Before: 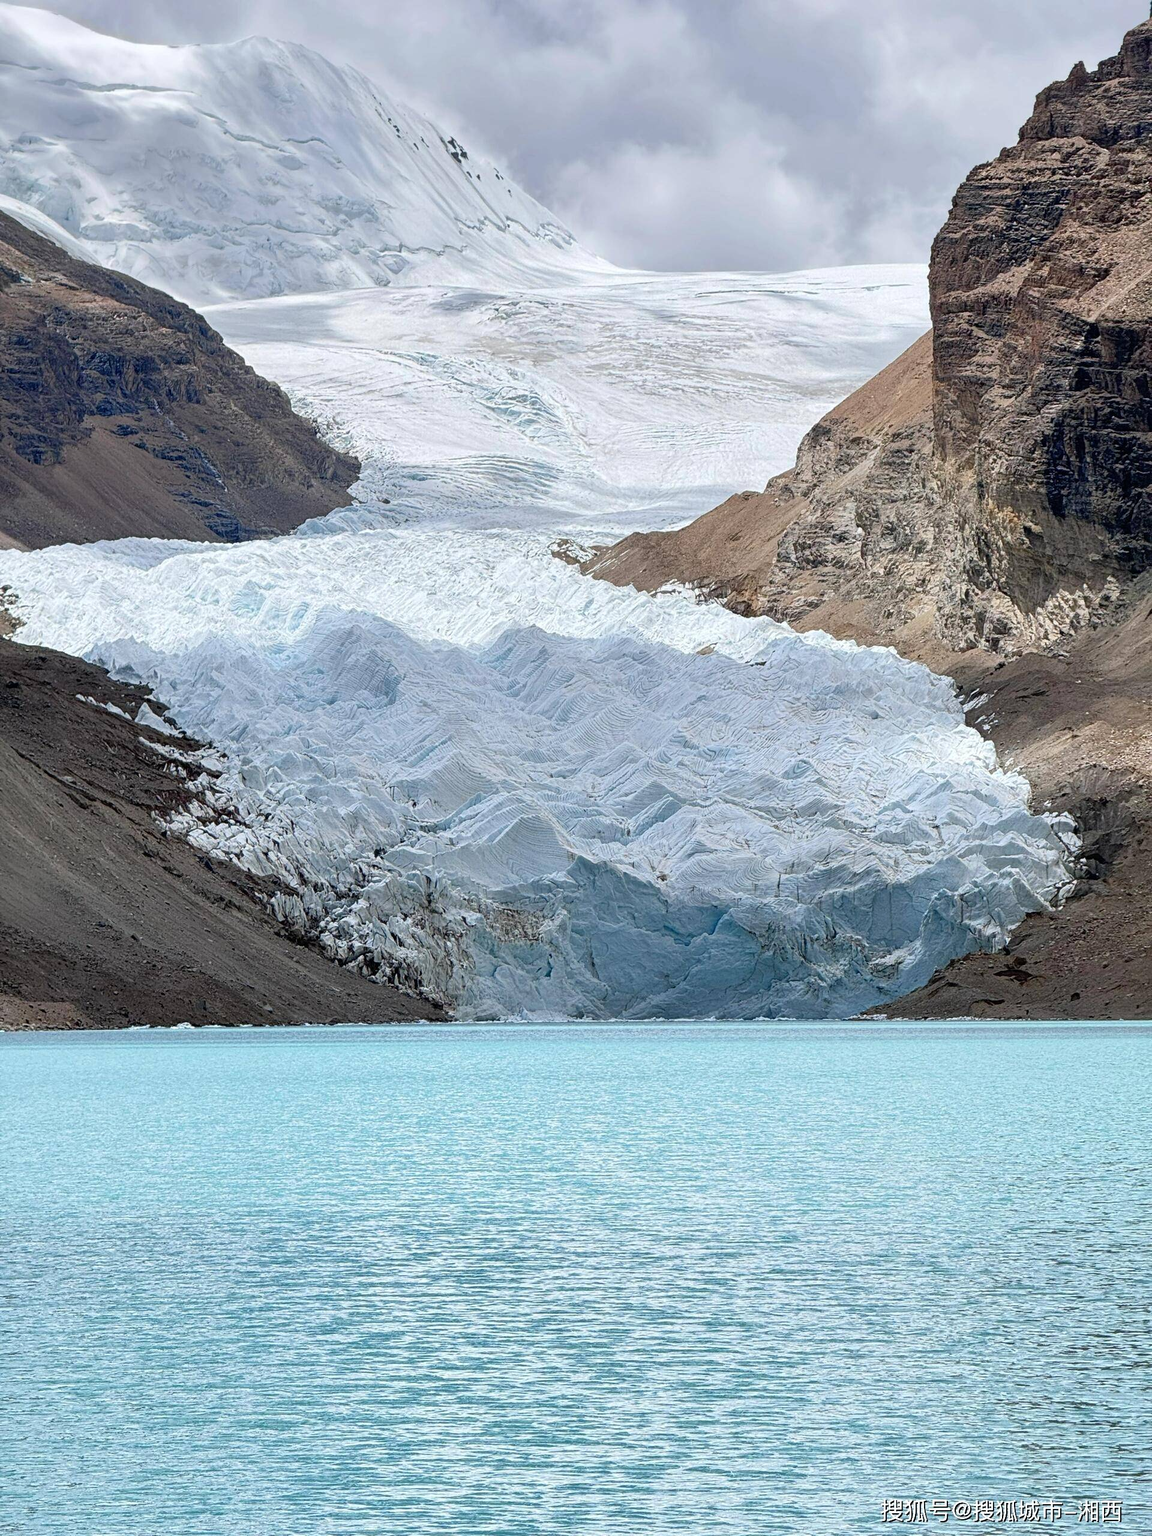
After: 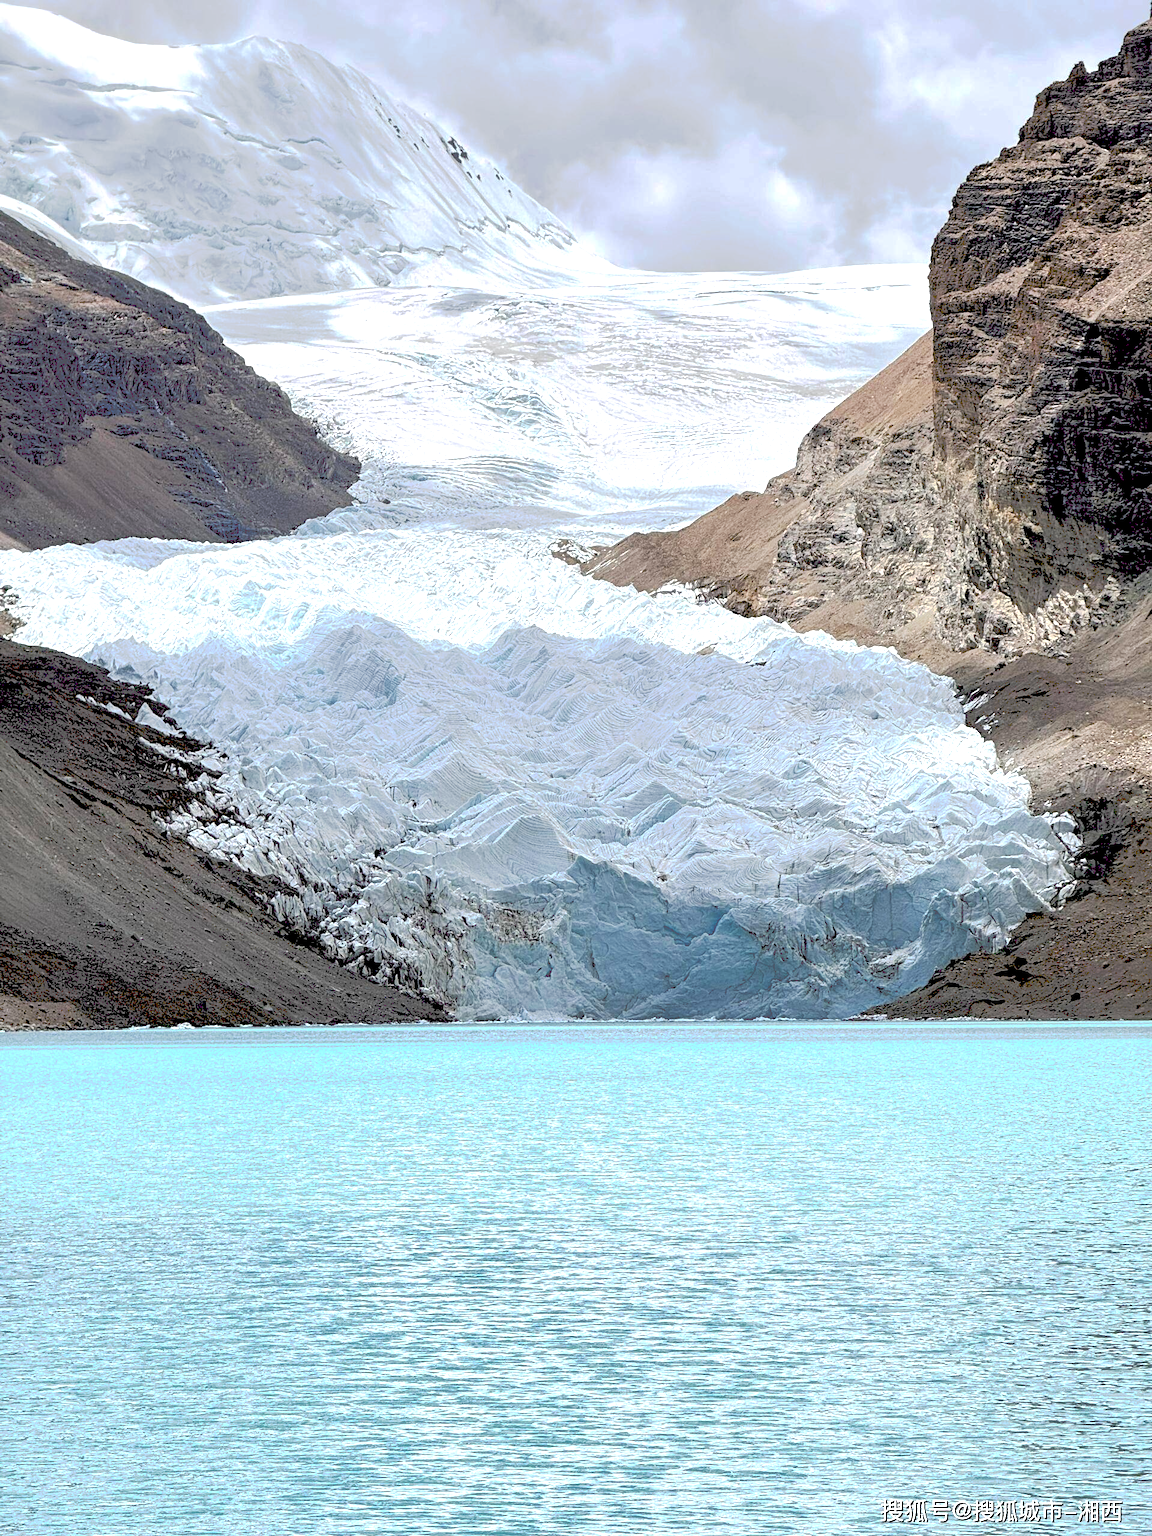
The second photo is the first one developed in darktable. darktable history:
exposure: black level correction 0.04, exposure 0.5 EV, compensate highlight preservation false
base curve: curves: ch0 [(0, 0) (0.303, 0.277) (1, 1)]
tone curve: curves: ch0 [(0, 0) (0.003, 0.346) (0.011, 0.346) (0.025, 0.346) (0.044, 0.35) (0.069, 0.354) (0.1, 0.361) (0.136, 0.368) (0.177, 0.381) (0.224, 0.395) (0.277, 0.421) (0.335, 0.458) (0.399, 0.502) (0.468, 0.556) (0.543, 0.617) (0.623, 0.685) (0.709, 0.748) (0.801, 0.814) (0.898, 0.865) (1, 1)], preserve colors none
